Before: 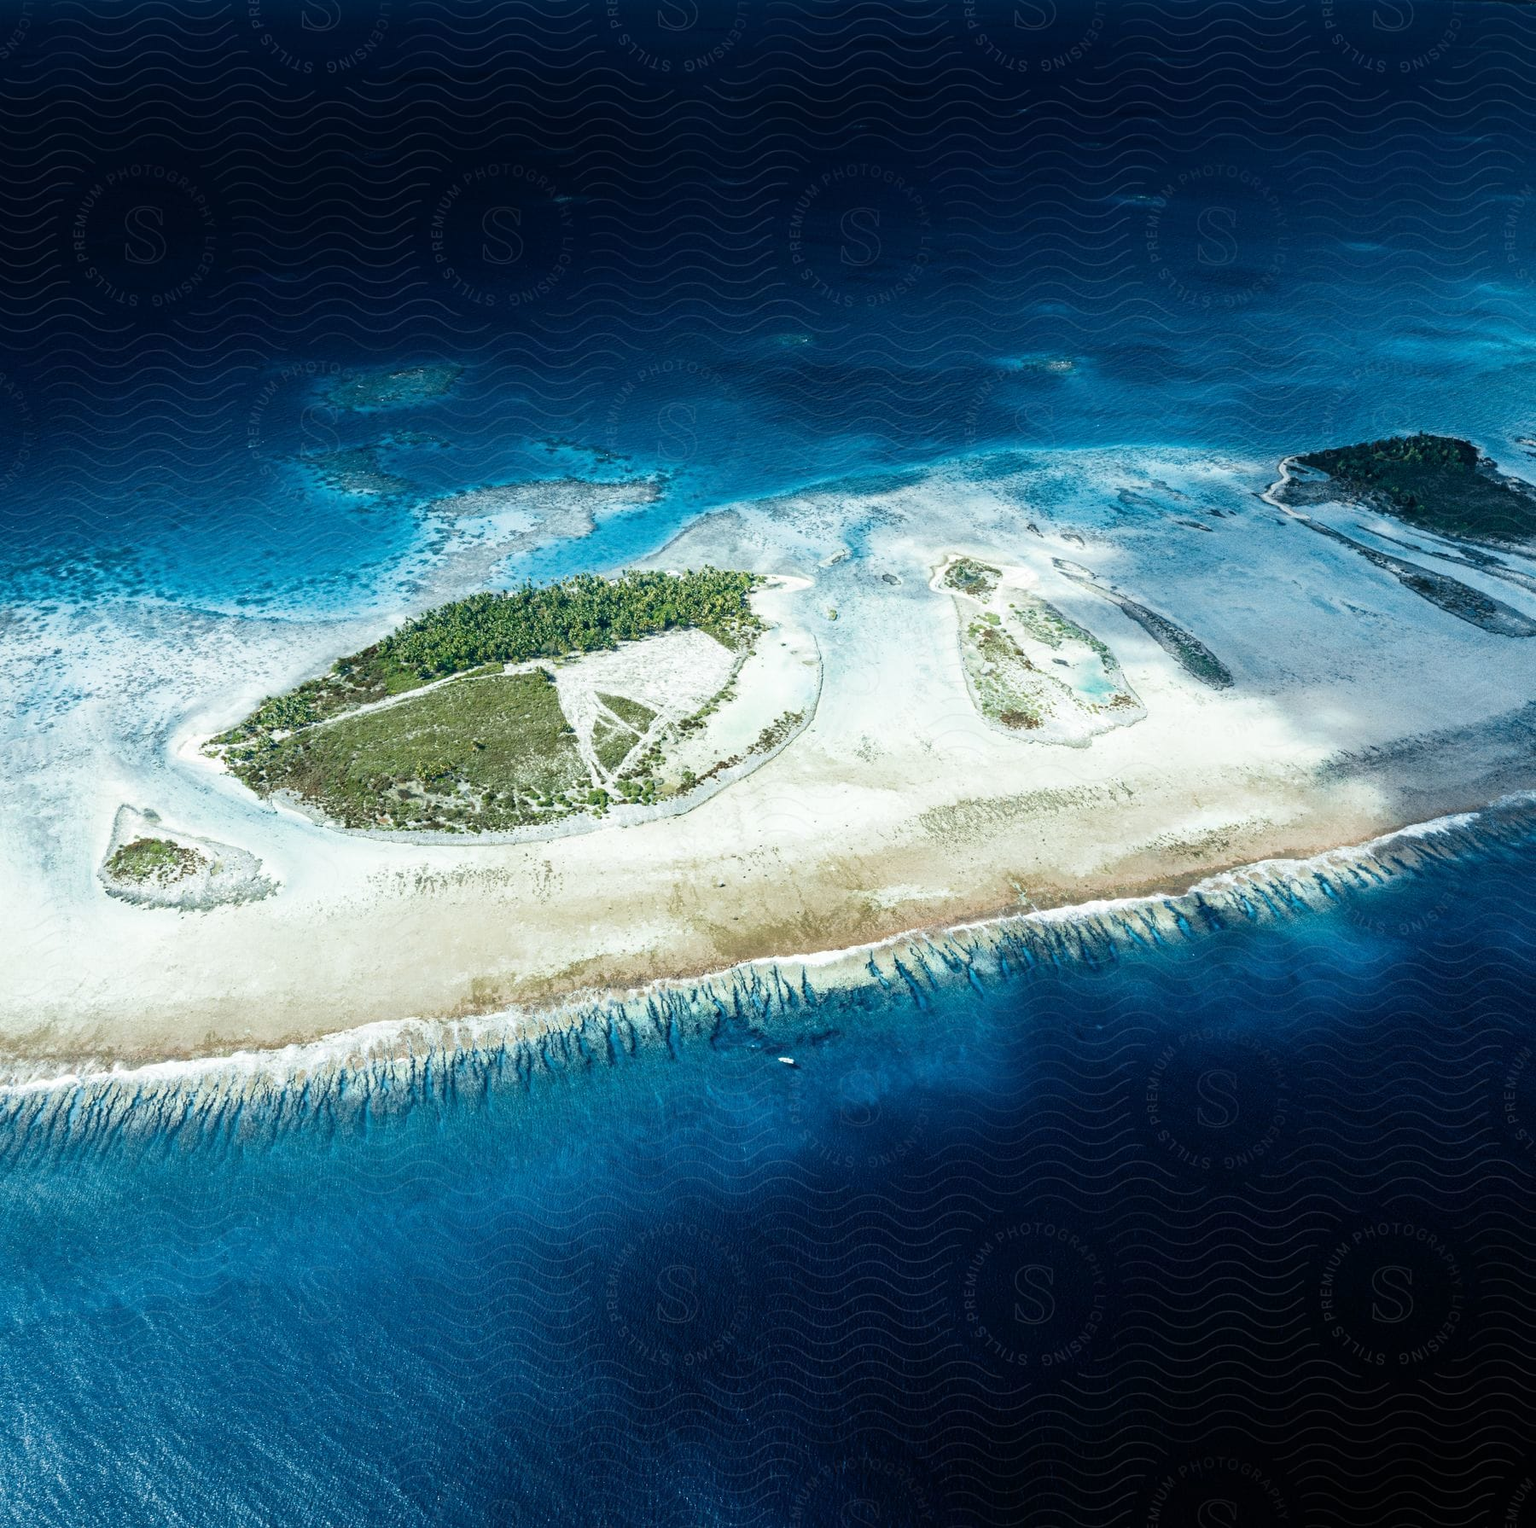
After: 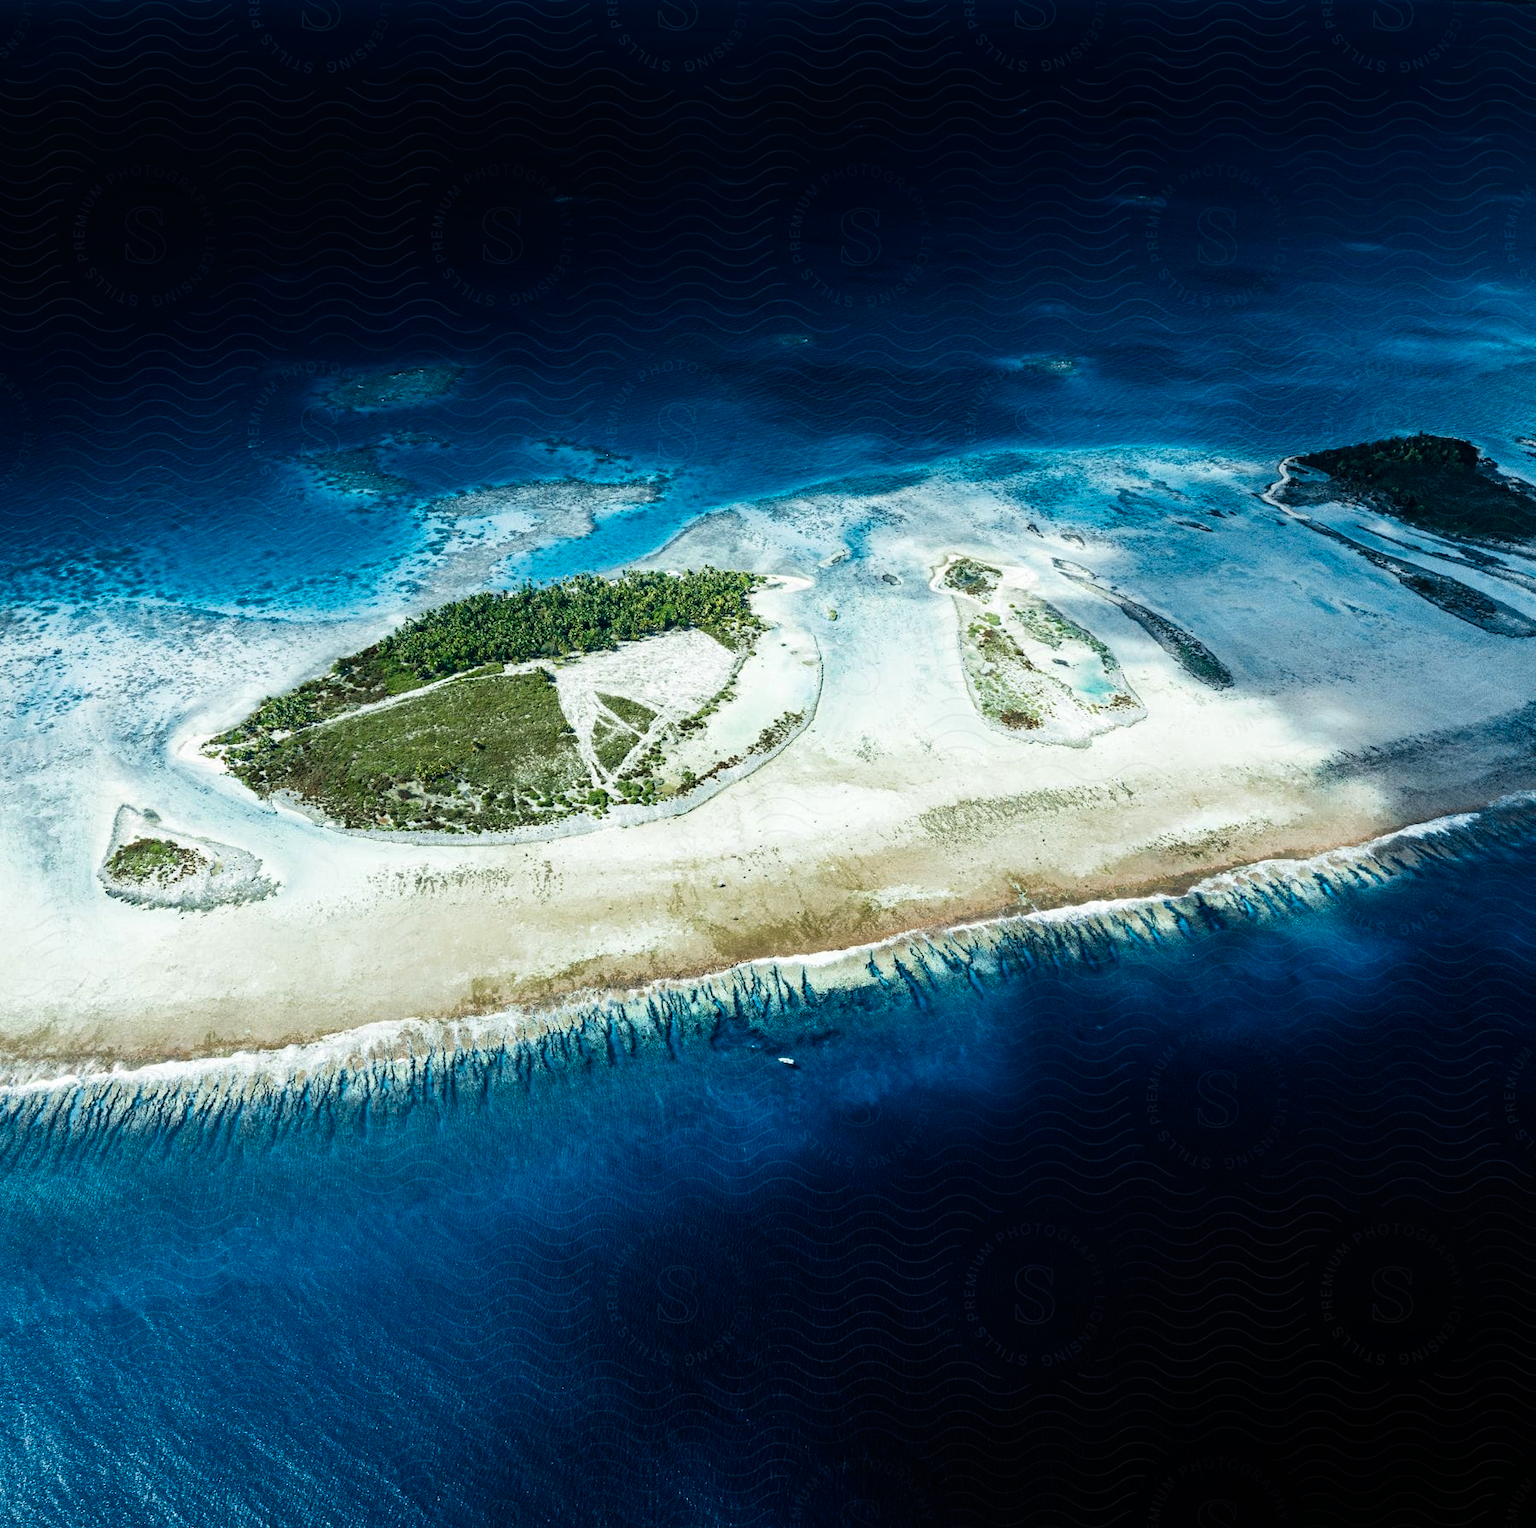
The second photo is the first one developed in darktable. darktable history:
tone curve: curves: ch0 [(0, 0) (0.153, 0.06) (1, 1)], preserve colors none
